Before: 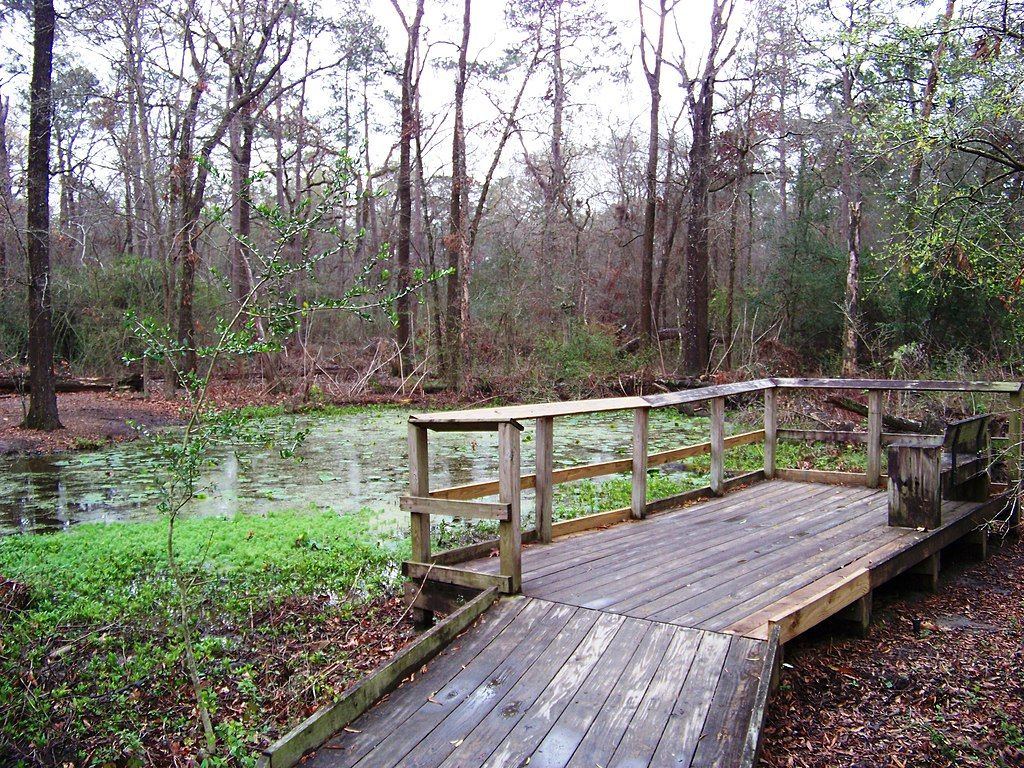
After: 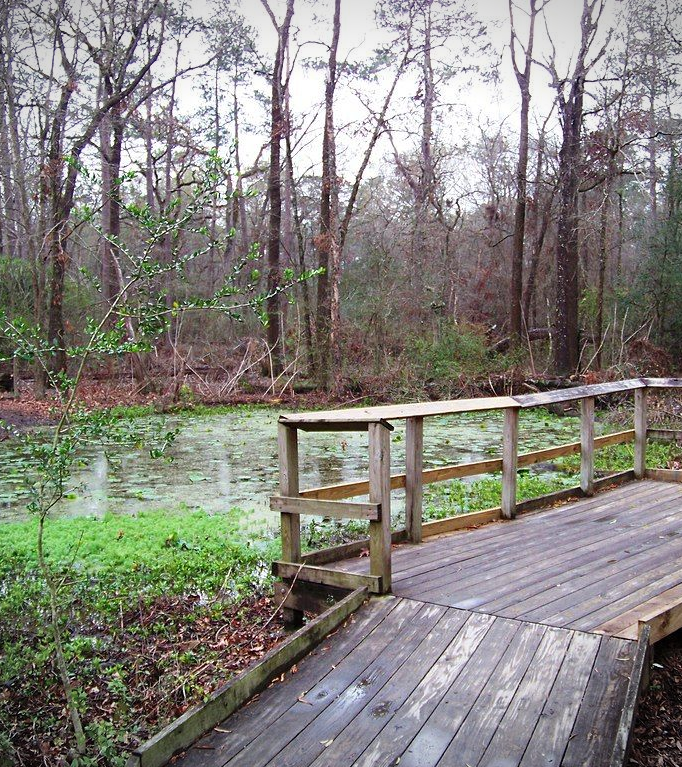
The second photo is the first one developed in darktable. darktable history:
crop and rotate: left 12.781%, right 20.561%
vignetting: fall-off start 97.25%, width/height ratio 1.183
